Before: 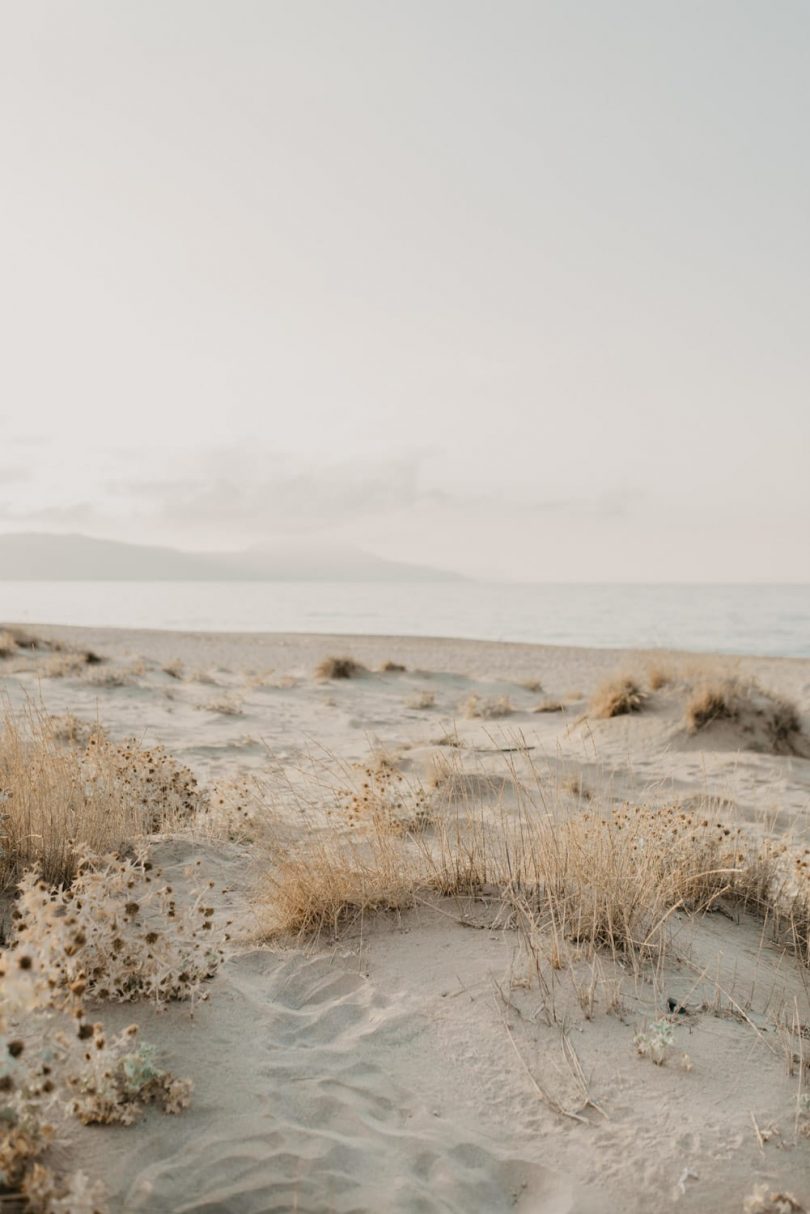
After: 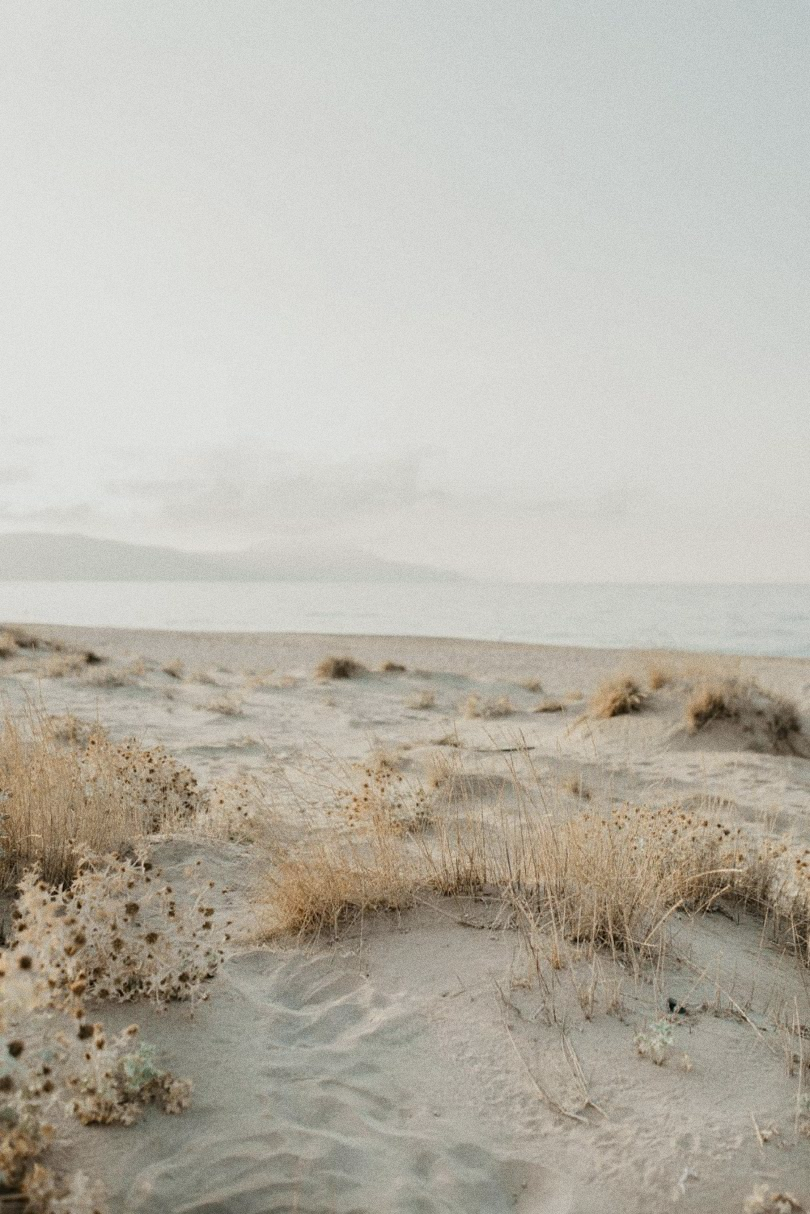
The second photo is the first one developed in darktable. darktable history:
white balance: red 0.978, blue 0.999
grain: coarseness 3.21 ISO
